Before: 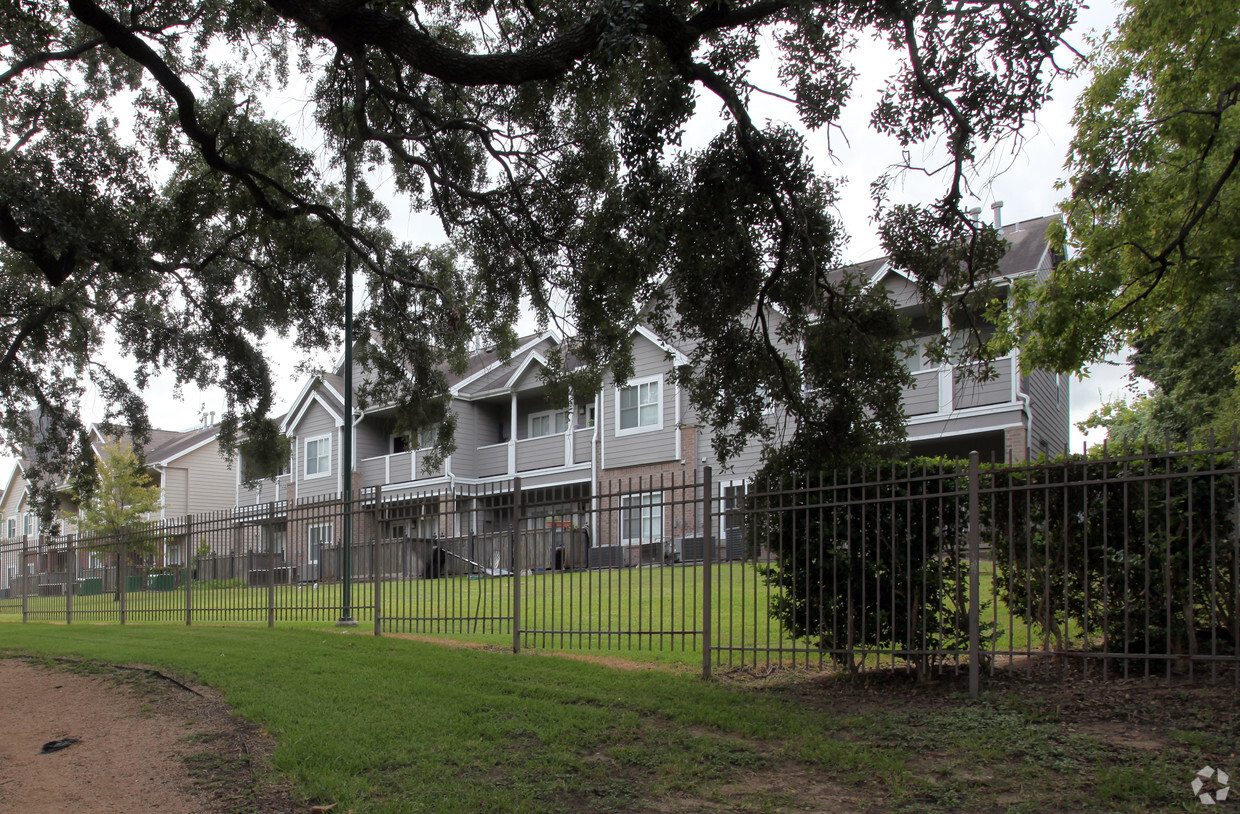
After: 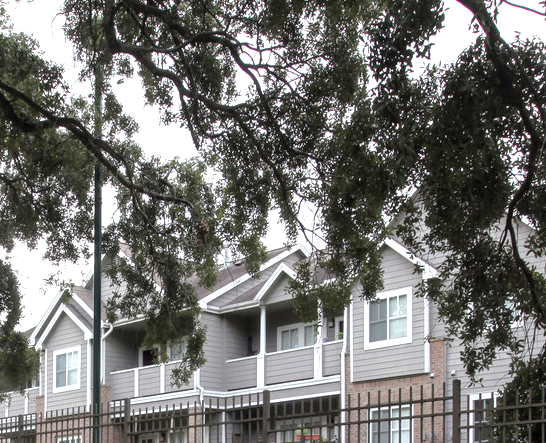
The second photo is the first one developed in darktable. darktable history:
crop: left 20.292%, top 10.77%, right 35.662%, bottom 34.693%
exposure: black level correction 0, exposure 0.701 EV, compensate exposure bias true, compensate highlight preservation false
local contrast: on, module defaults
